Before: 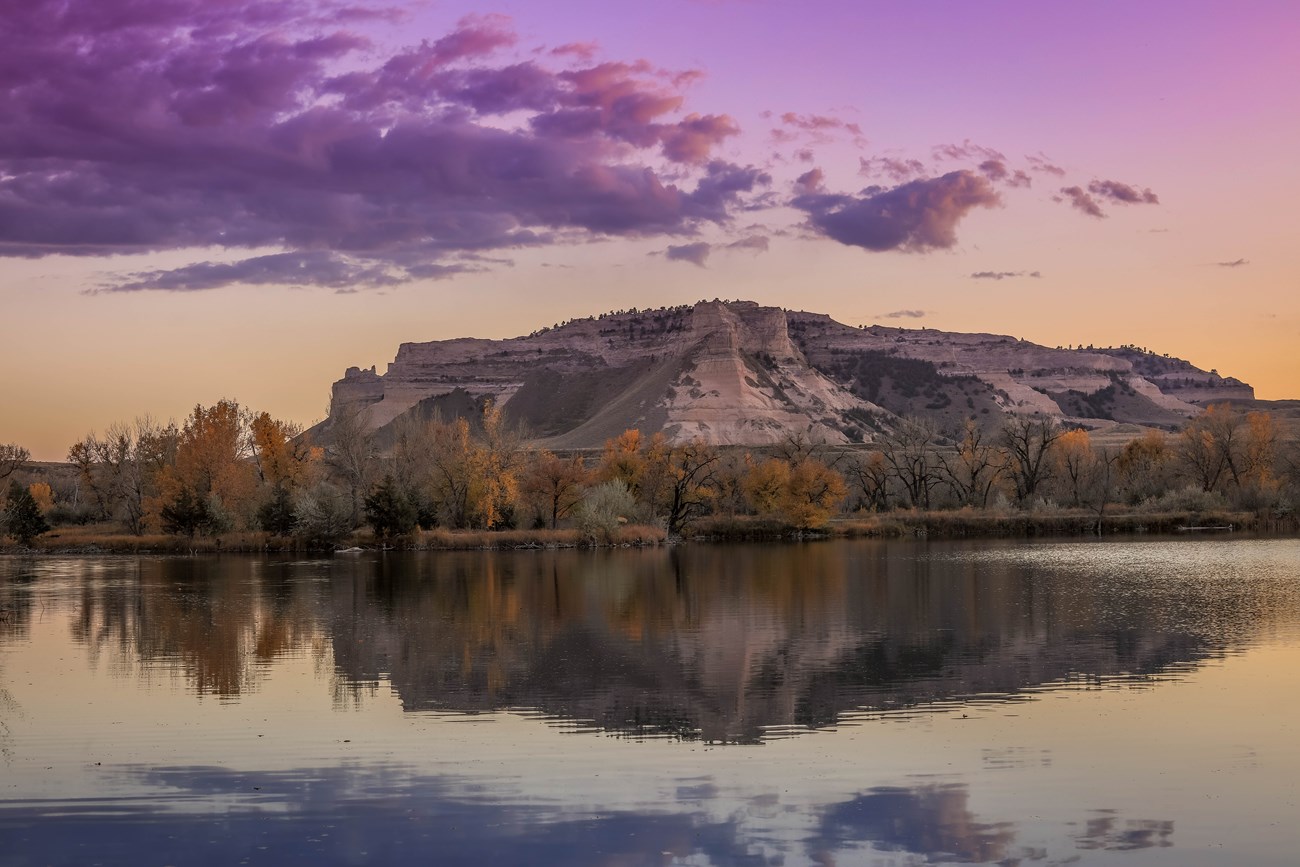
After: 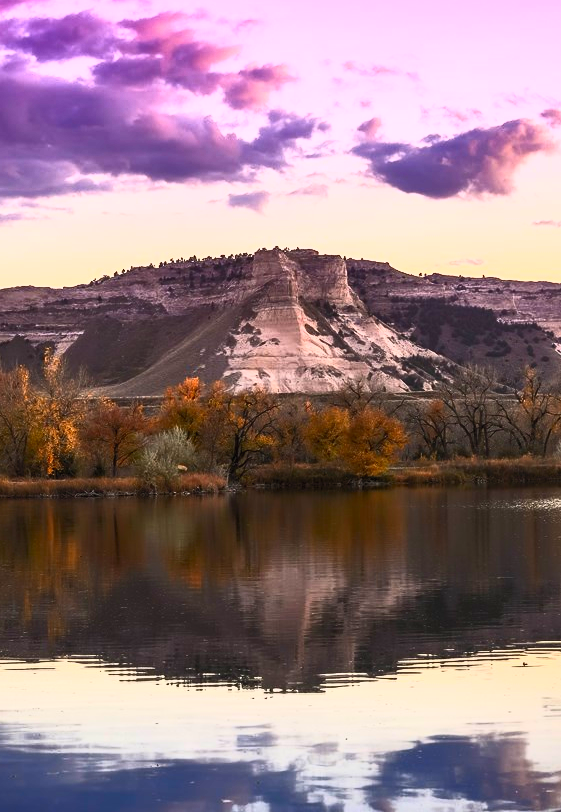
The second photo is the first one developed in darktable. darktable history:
crop: left 33.873%, top 6.039%, right 22.849%
sharpen: radius 2.929, amount 0.856, threshold 47.393
contrast brightness saturation: contrast 0.836, brightness 0.589, saturation 0.605
